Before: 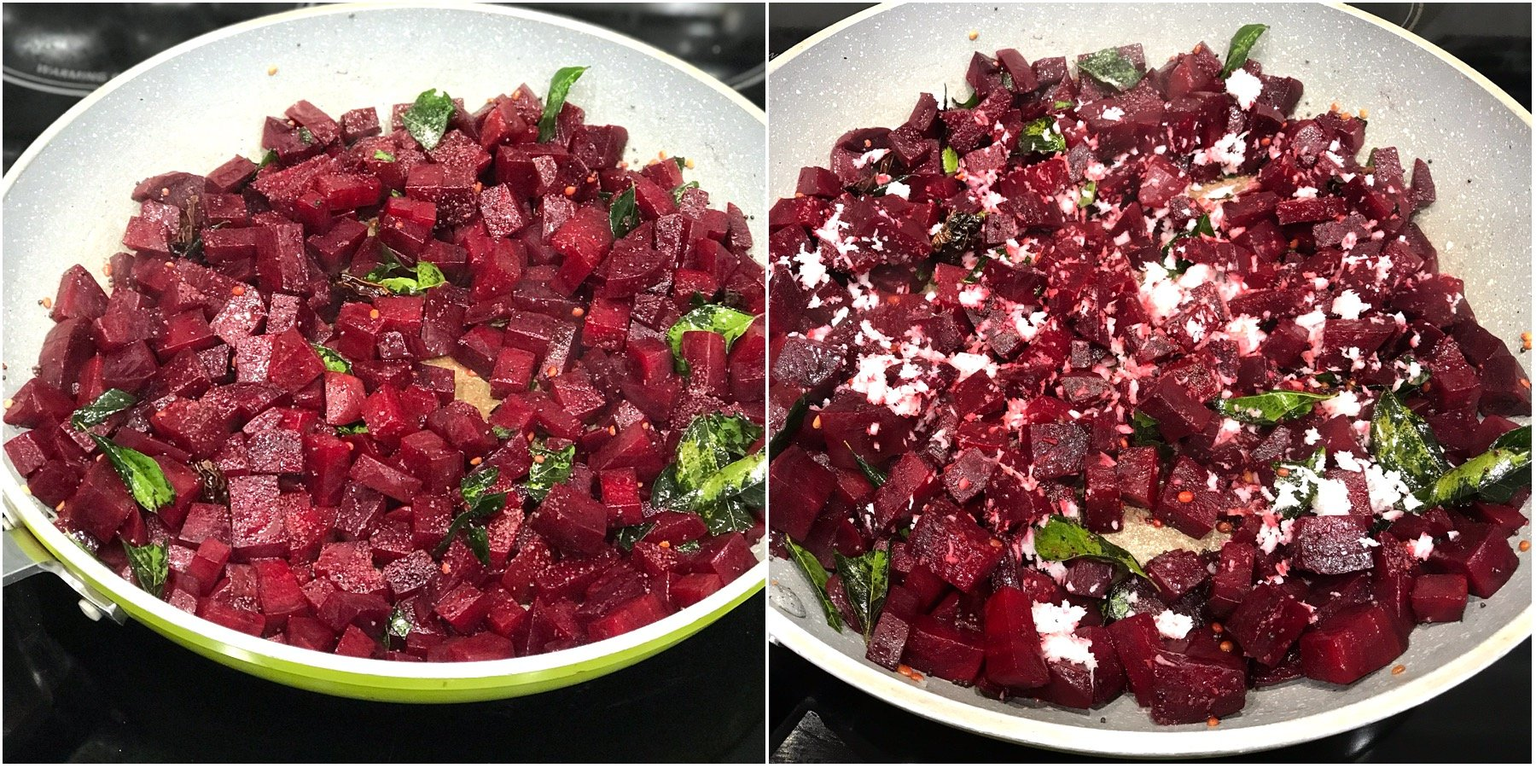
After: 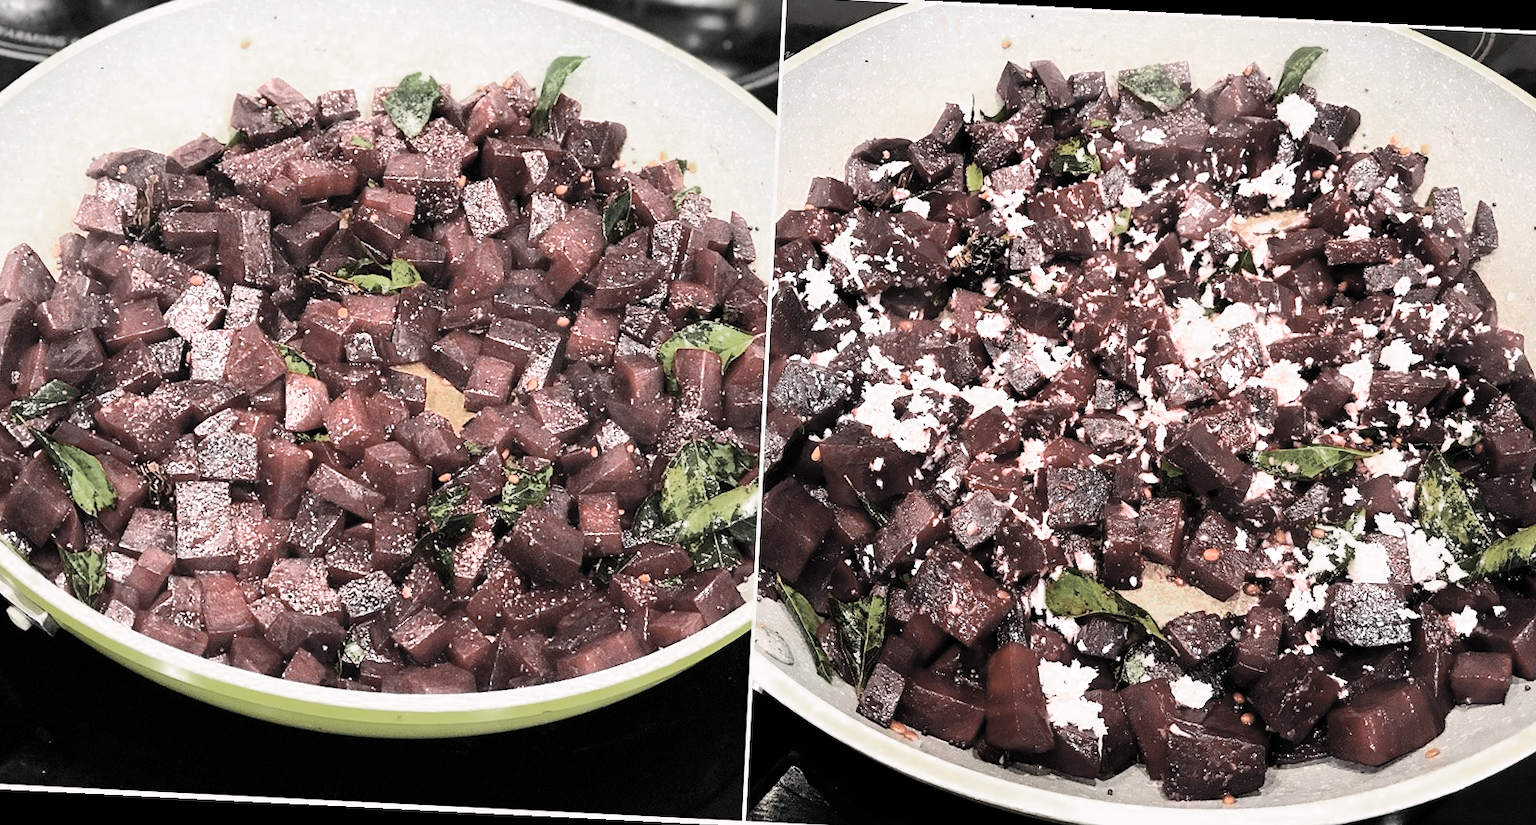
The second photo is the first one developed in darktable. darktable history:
crop and rotate: angle -2.85°, left 5.169%, top 5.217%, right 4.735%, bottom 4.493%
color correction: highlights a* 3.2, highlights b* 1.95, saturation 1.15
exposure: compensate highlight preservation false
contrast brightness saturation: contrast 0.243, brightness 0.242, saturation 0.375
filmic rgb: middle gray luminance 9.34%, black relative exposure -10.57 EV, white relative exposure 3.43 EV, target black luminance 0%, hardness 5.96, latitude 59.69%, contrast 1.086, highlights saturation mix 5.04%, shadows ↔ highlights balance 28.55%
color zones: curves: ch0 [(0, 0.613) (0.01, 0.613) (0.245, 0.448) (0.498, 0.529) (0.642, 0.665) (0.879, 0.777) (0.99, 0.613)]; ch1 [(0, 0.035) (0.121, 0.189) (0.259, 0.197) (0.415, 0.061) (0.589, 0.022) (0.732, 0.022) (0.857, 0.026) (0.991, 0.053)]
